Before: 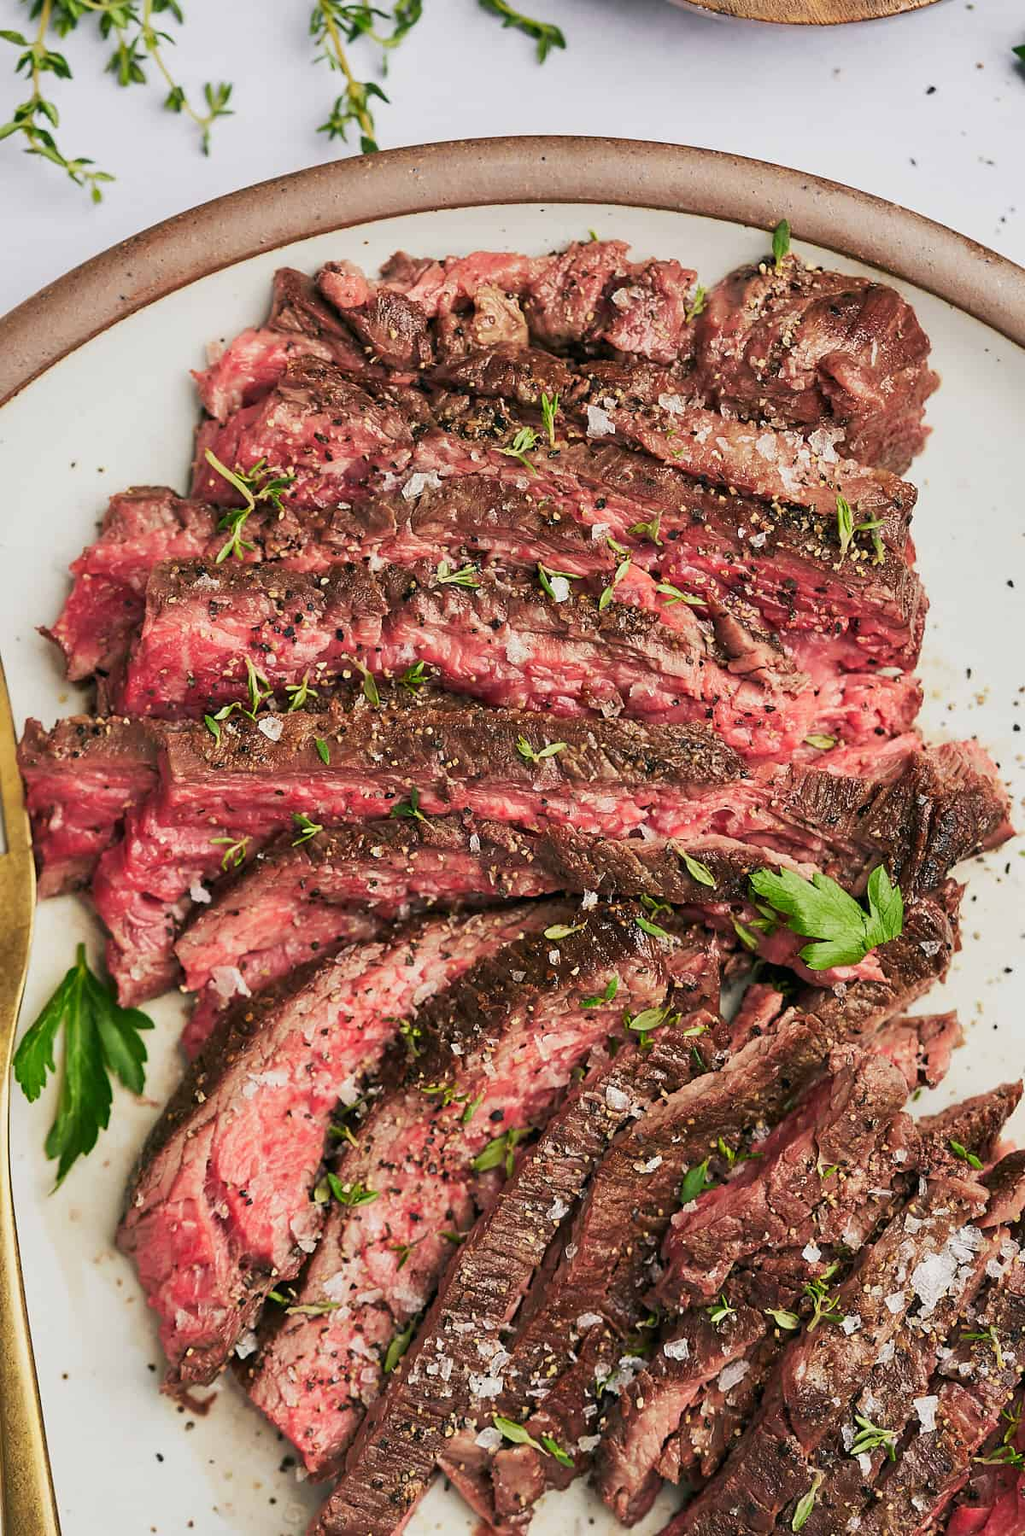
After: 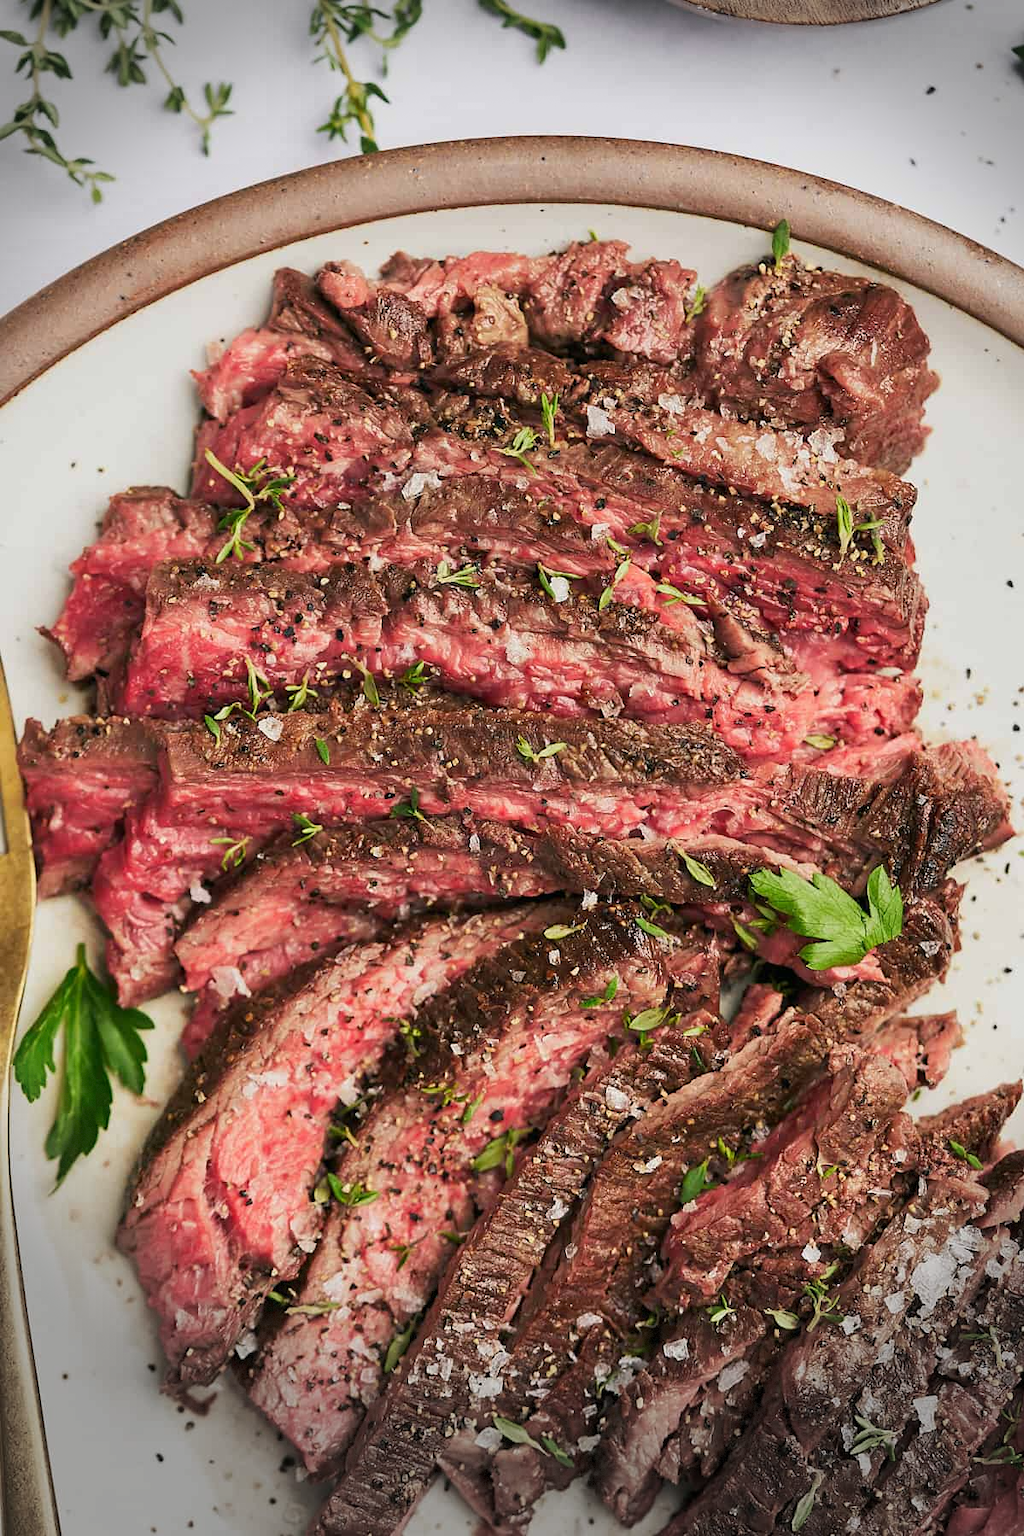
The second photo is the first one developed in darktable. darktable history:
vignetting: fall-off start 76.12%, fall-off radius 26.91%, center (0.038, -0.091), width/height ratio 0.977, dithering 8-bit output
